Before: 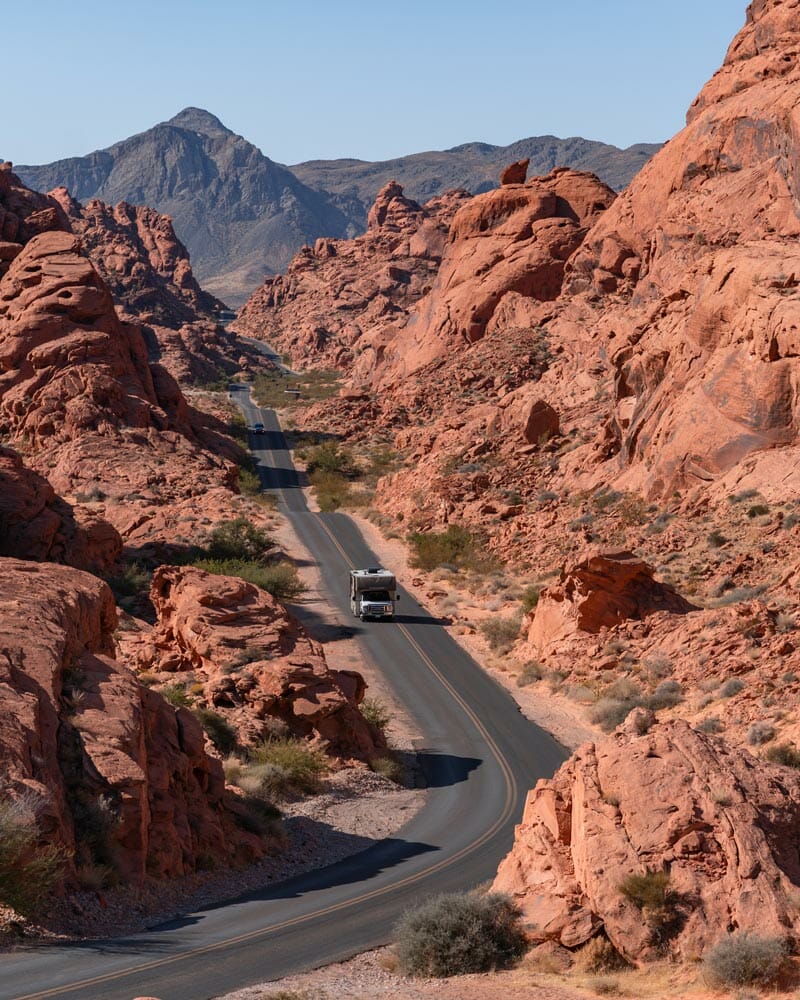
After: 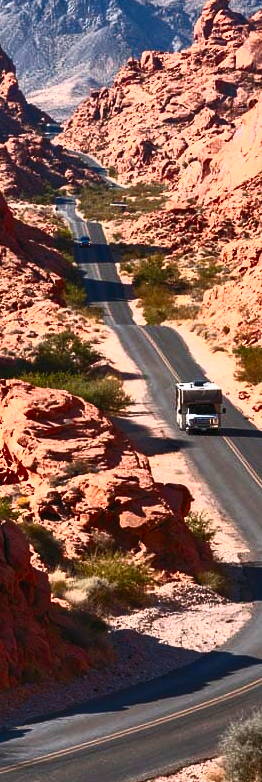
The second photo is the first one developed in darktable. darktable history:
crop and rotate: left 21.812%, top 18.709%, right 45.35%, bottom 2.992%
contrast brightness saturation: contrast 0.837, brightness 0.581, saturation 0.574
